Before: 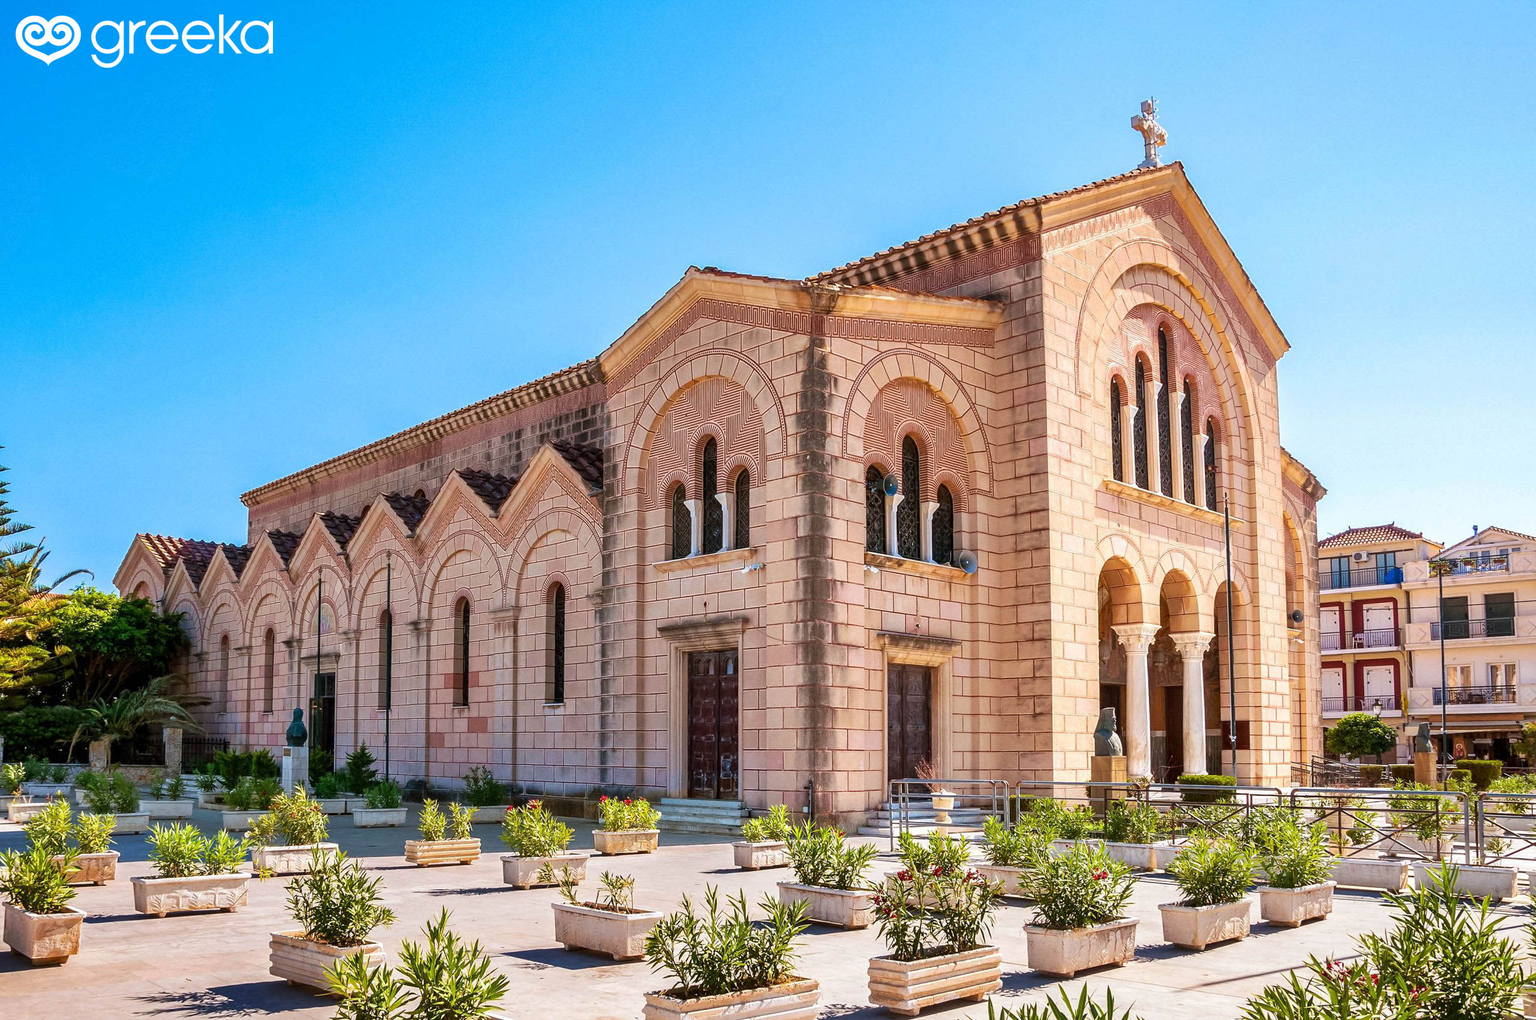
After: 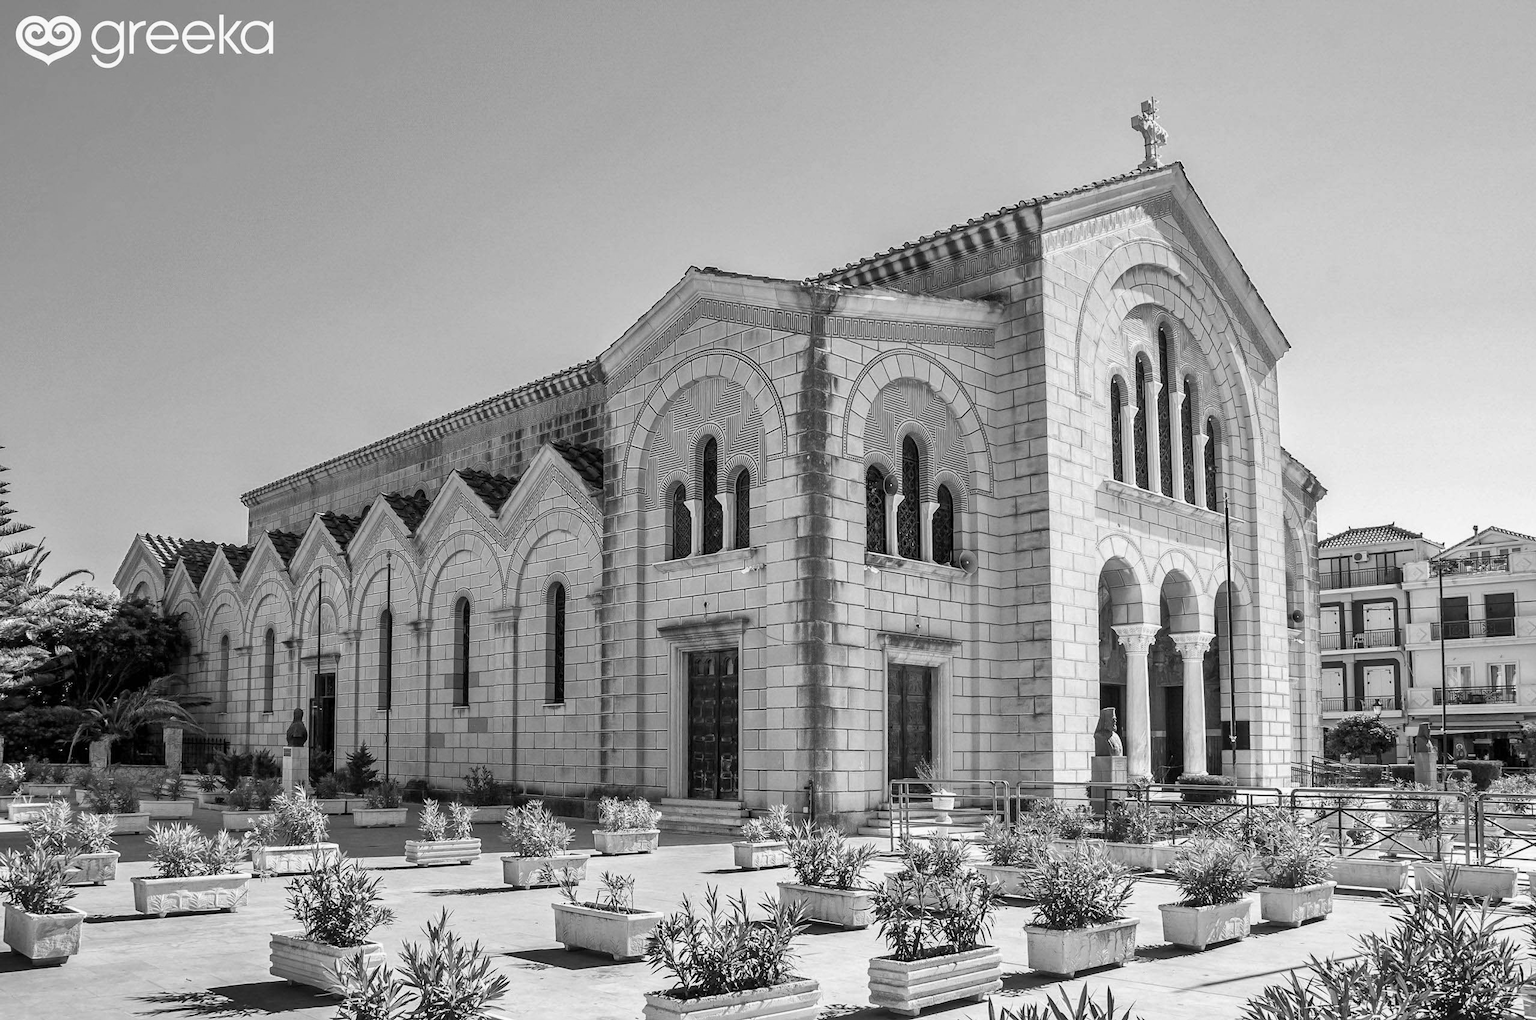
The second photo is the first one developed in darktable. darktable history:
exposure: exposure -0.04 EV, compensate highlight preservation false
color zones: curves: ch1 [(0, 0.469) (0.01, 0.469) (0.12, 0.446) (0.248, 0.469) (0.5, 0.5) (0.748, 0.5) (0.99, 0.469) (1, 0.469)]
shadows and highlights: shadows 29.32, highlights -29.32, low approximation 0.01, soften with gaussian
monochrome: on, module defaults
